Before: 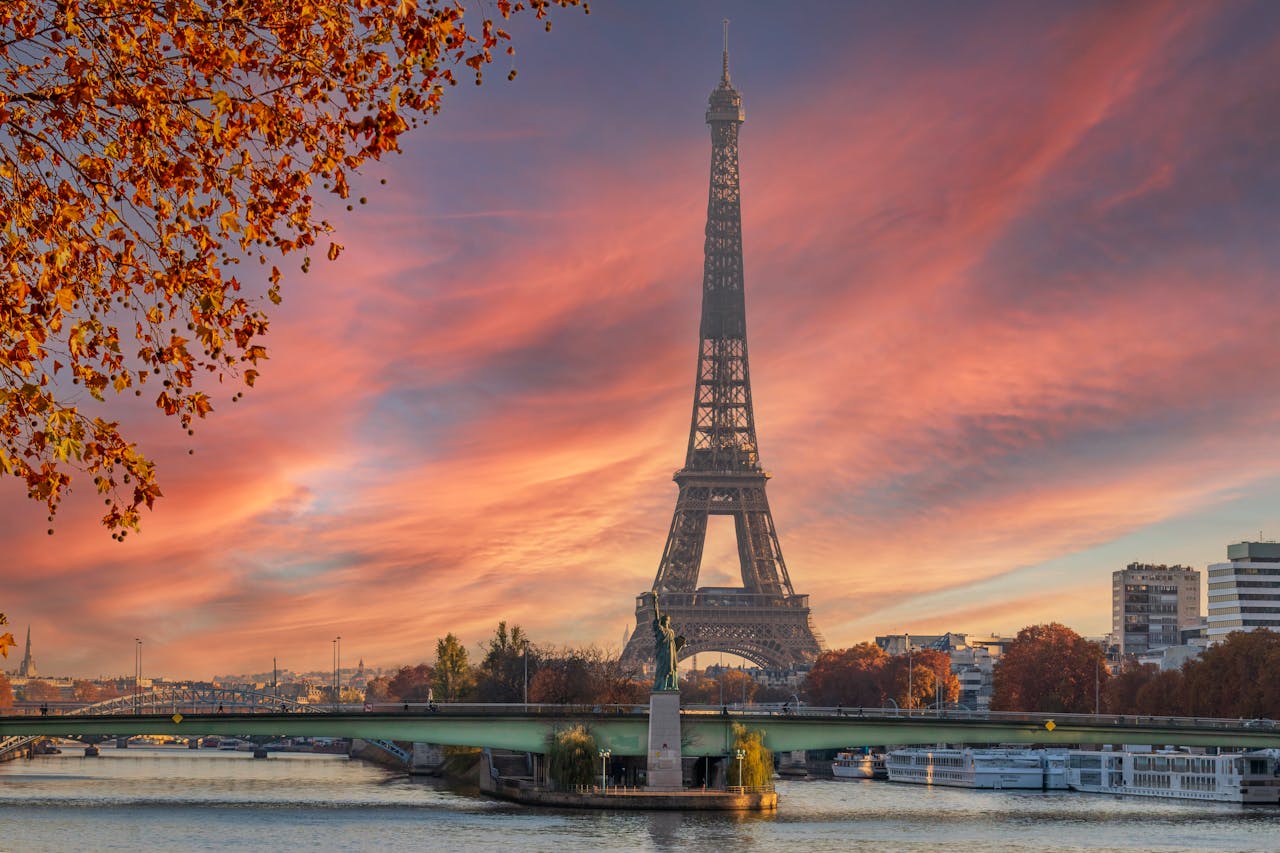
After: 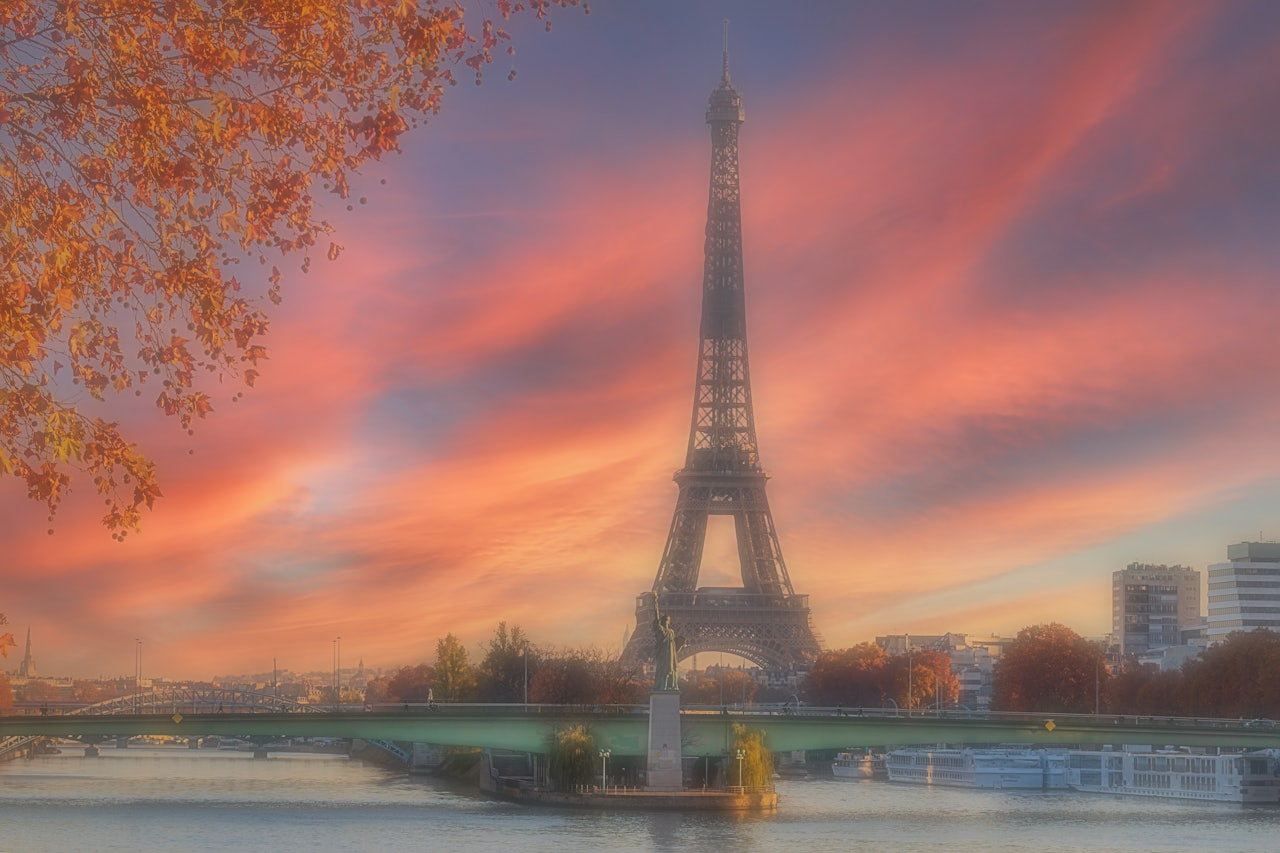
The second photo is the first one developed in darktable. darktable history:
contrast brightness saturation: contrast -0.11
sharpen: on, module defaults
shadows and highlights: shadows 40, highlights -60
soften: on, module defaults
